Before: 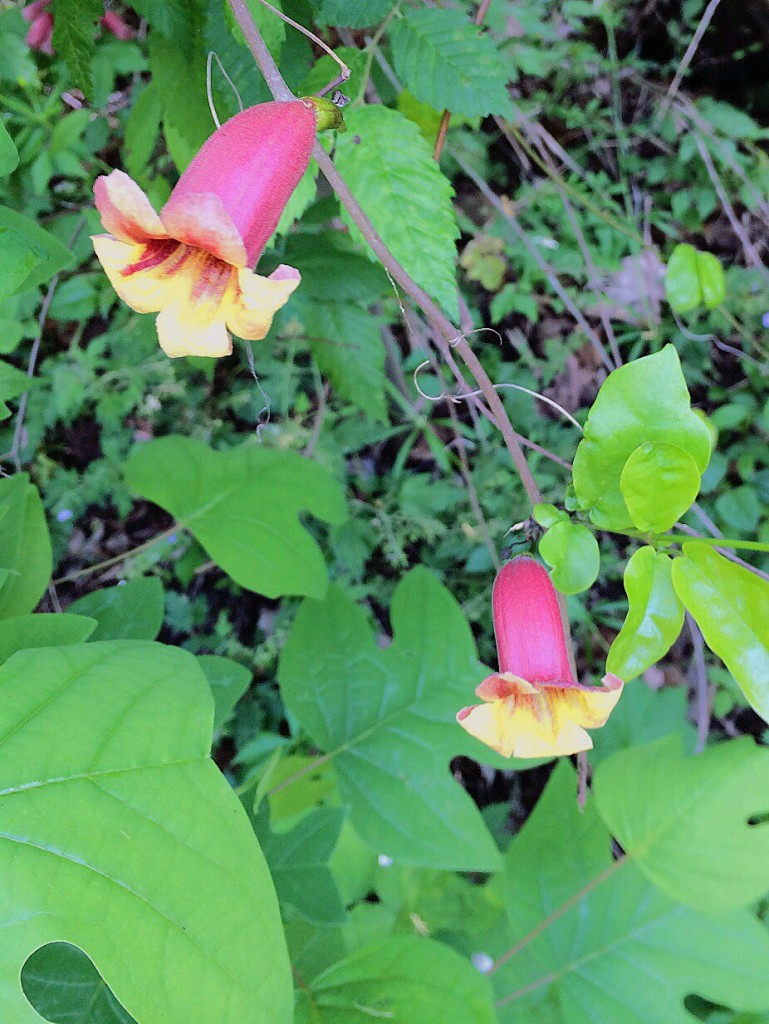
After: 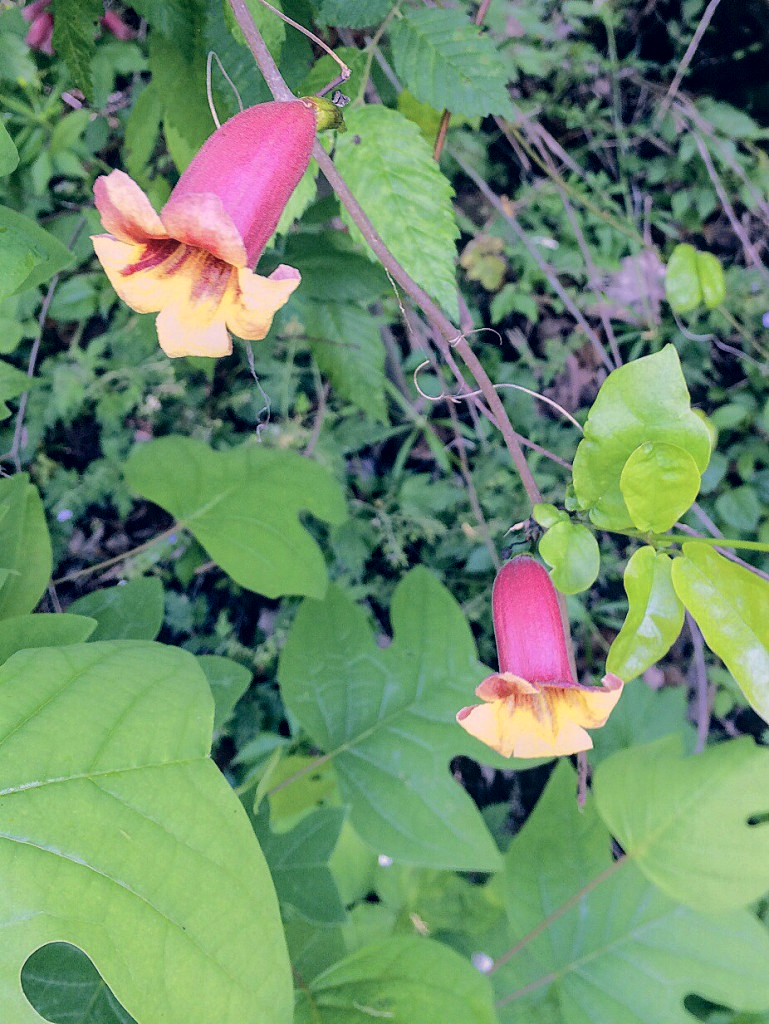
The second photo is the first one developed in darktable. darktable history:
color correction: highlights a* 13.98, highlights b* 5.72, shadows a* -5.29, shadows b* -15.15, saturation 0.87
local contrast: on, module defaults
